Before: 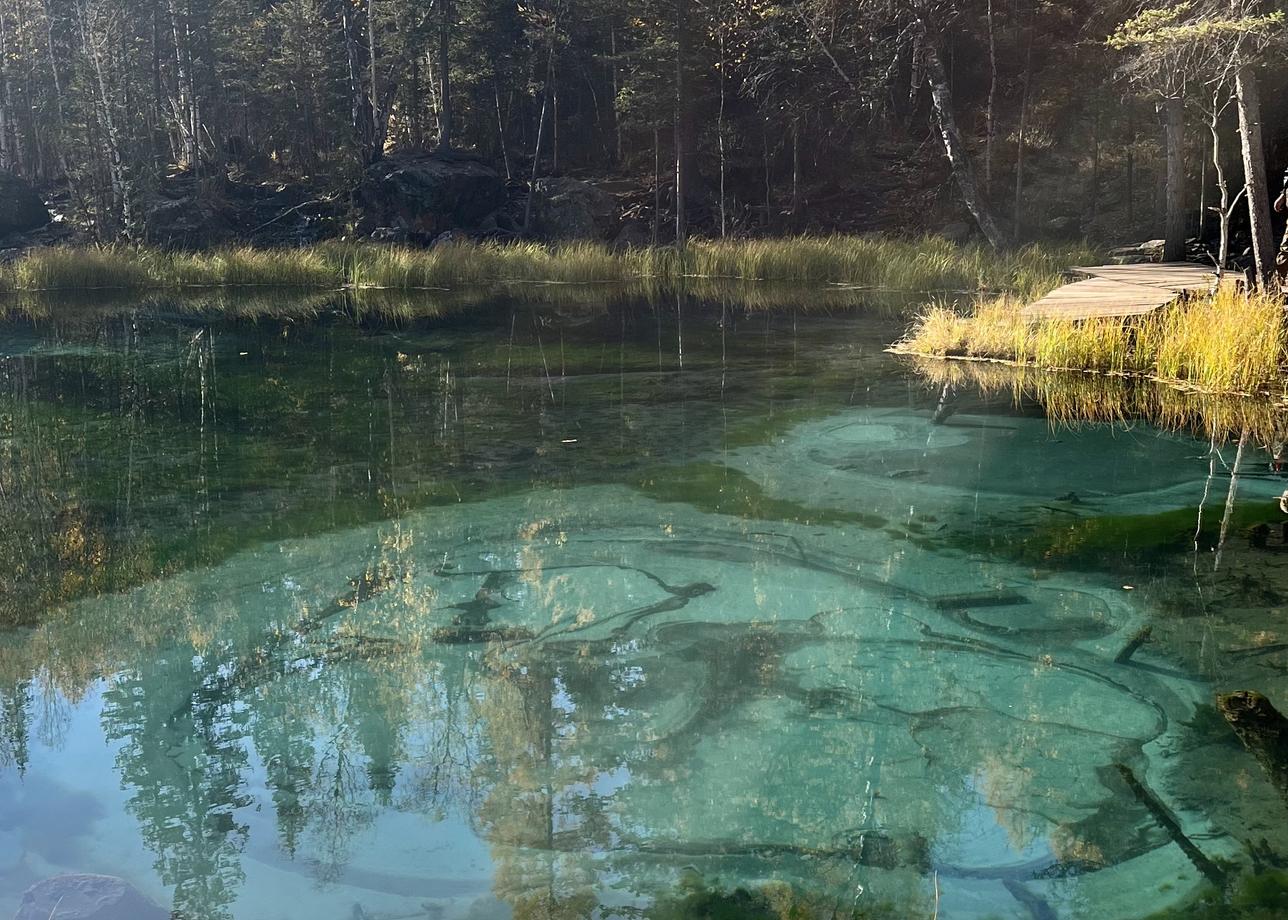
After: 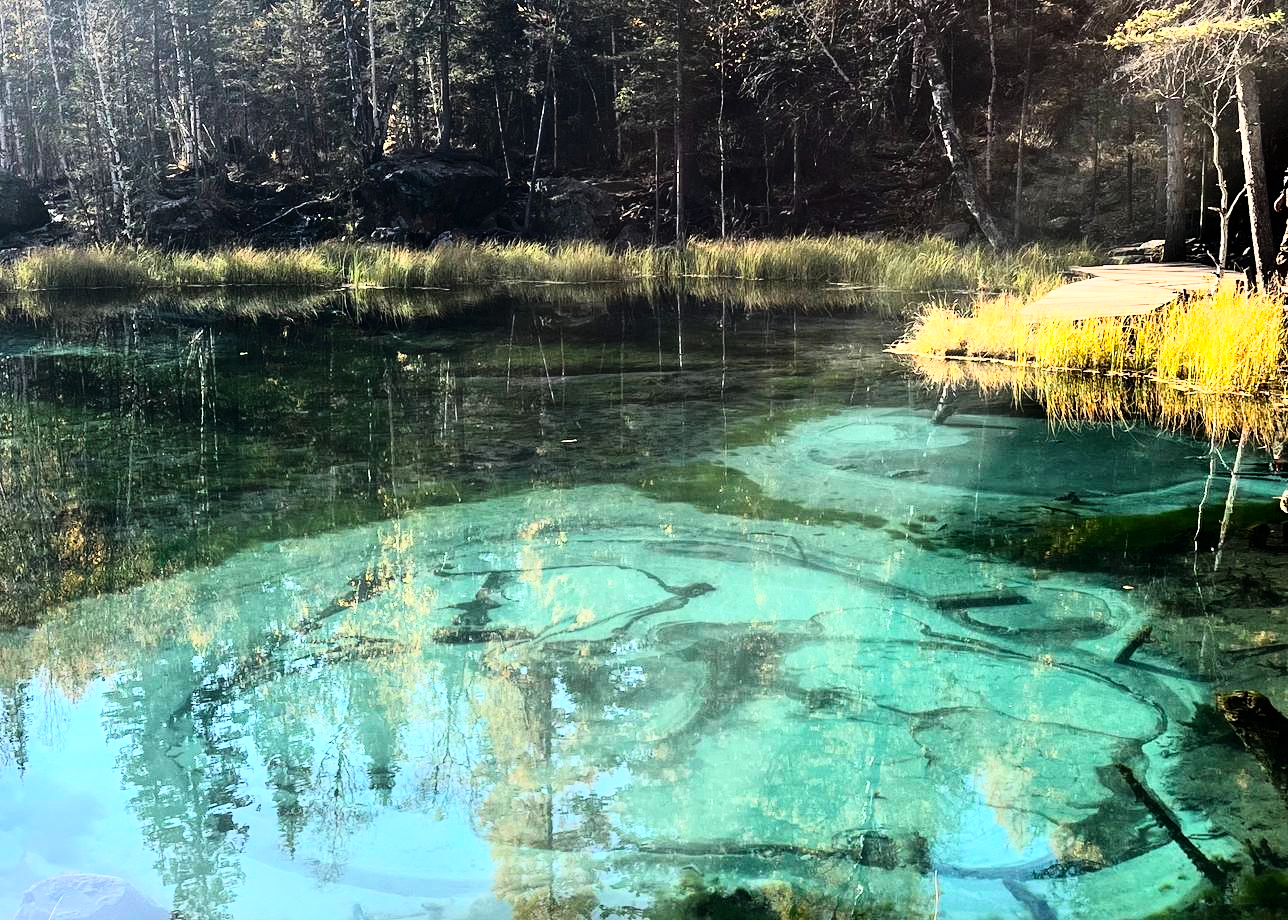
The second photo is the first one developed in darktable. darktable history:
tone equalizer: on, module defaults
rgb curve: curves: ch0 [(0, 0) (0.21, 0.15) (0.24, 0.21) (0.5, 0.75) (0.75, 0.96) (0.89, 0.99) (1, 1)]; ch1 [(0, 0.02) (0.21, 0.13) (0.25, 0.2) (0.5, 0.67) (0.75, 0.9) (0.89, 0.97) (1, 1)]; ch2 [(0, 0.02) (0.21, 0.13) (0.25, 0.2) (0.5, 0.67) (0.75, 0.9) (0.89, 0.97) (1, 1)], compensate middle gray true
